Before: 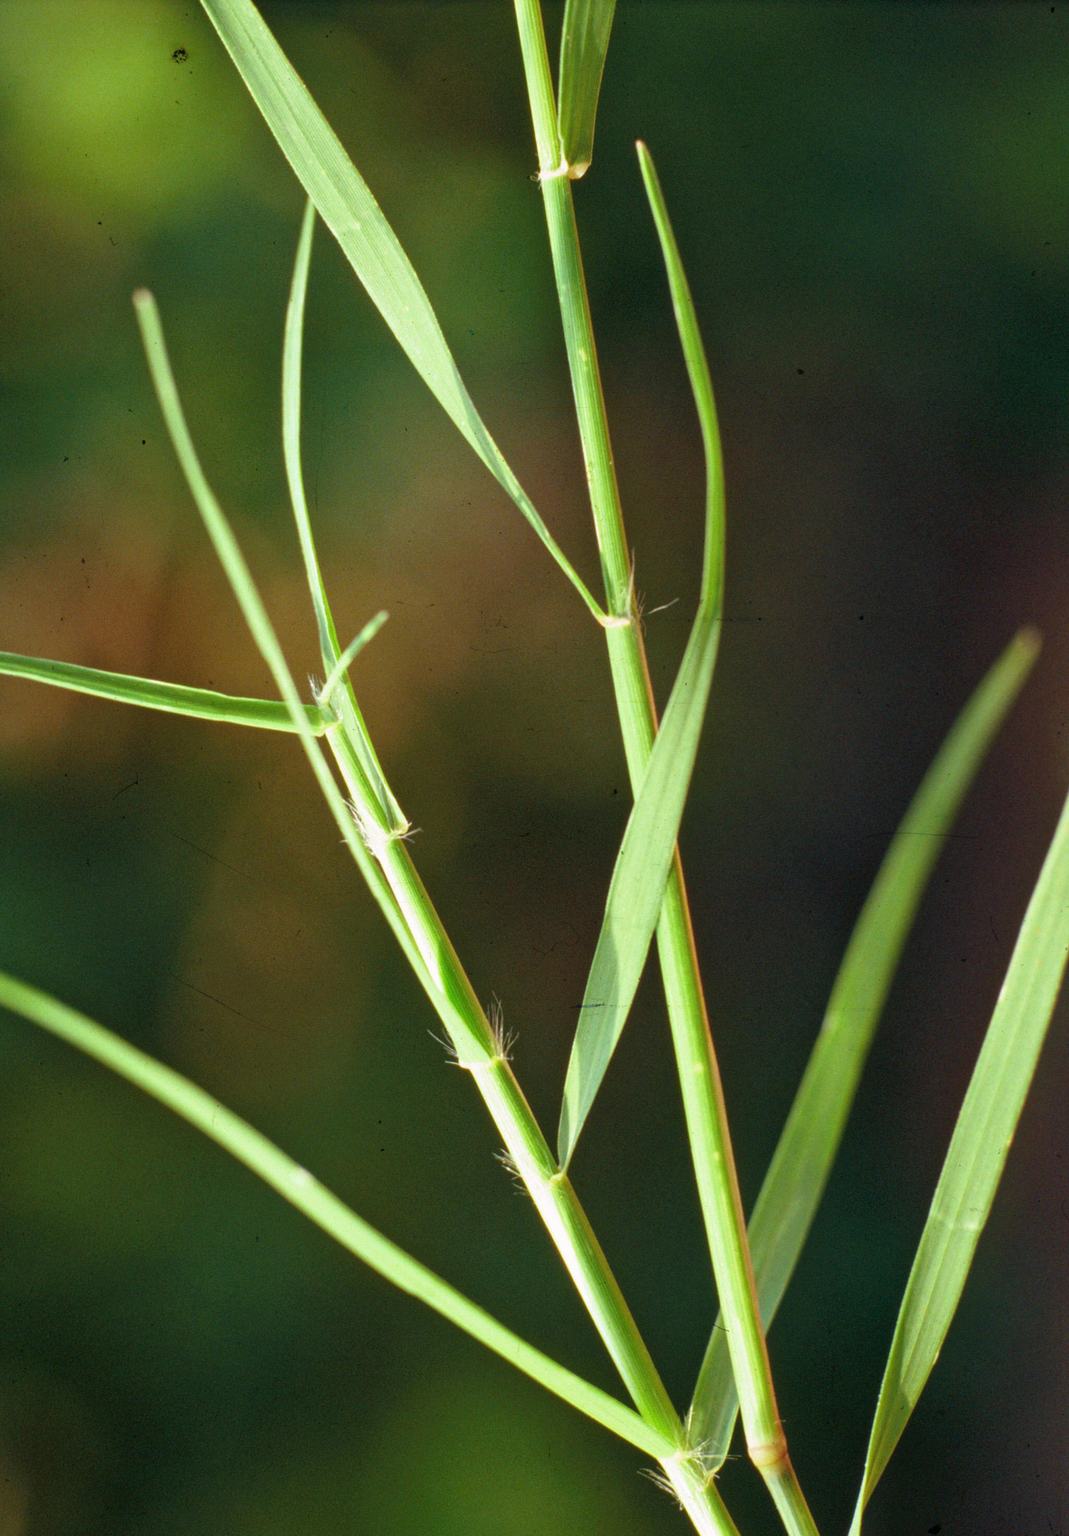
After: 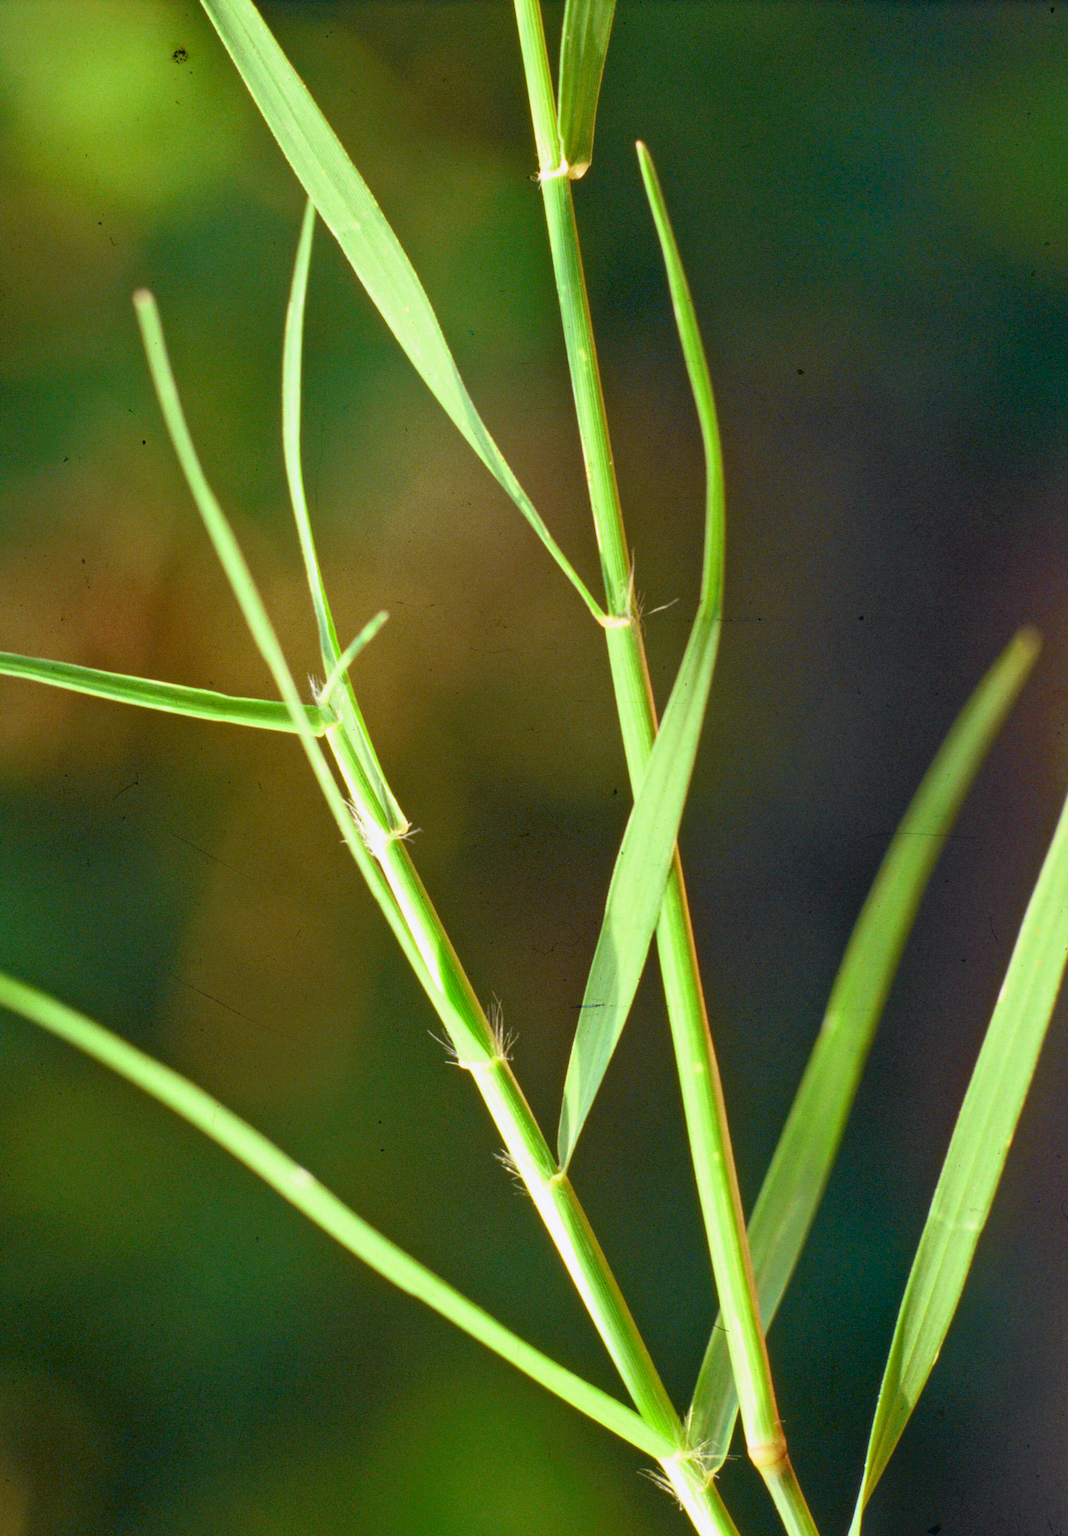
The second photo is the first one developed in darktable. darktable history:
tone curve: curves: ch0 [(0, 0.023) (0.104, 0.058) (0.21, 0.162) (0.469, 0.524) (0.579, 0.65) (0.725, 0.8) (0.858, 0.903) (1, 0.974)]; ch1 [(0, 0) (0.414, 0.395) (0.447, 0.447) (0.502, 0.501) (0.521, 0.512) (0.566, 0.566) (0.618, 0.61) (0.654, 0.642) (1, 1)]; ch2 [(0, 0) (0.369, 0.388) (0.437, 0.453) (0.492, 0.485) (0.524, 0.508) (0.553, 0.566) (0.583, 0.608) (1, 1)], color space Lab, independent channels, preserve colors none
rgb curve: curves: ch0 [(0, 0) (0.072, 0.166) (0.217, 0.293) (0.414, 0.42) (1, 1)], compensate middle gray true, preserve colors basic power
